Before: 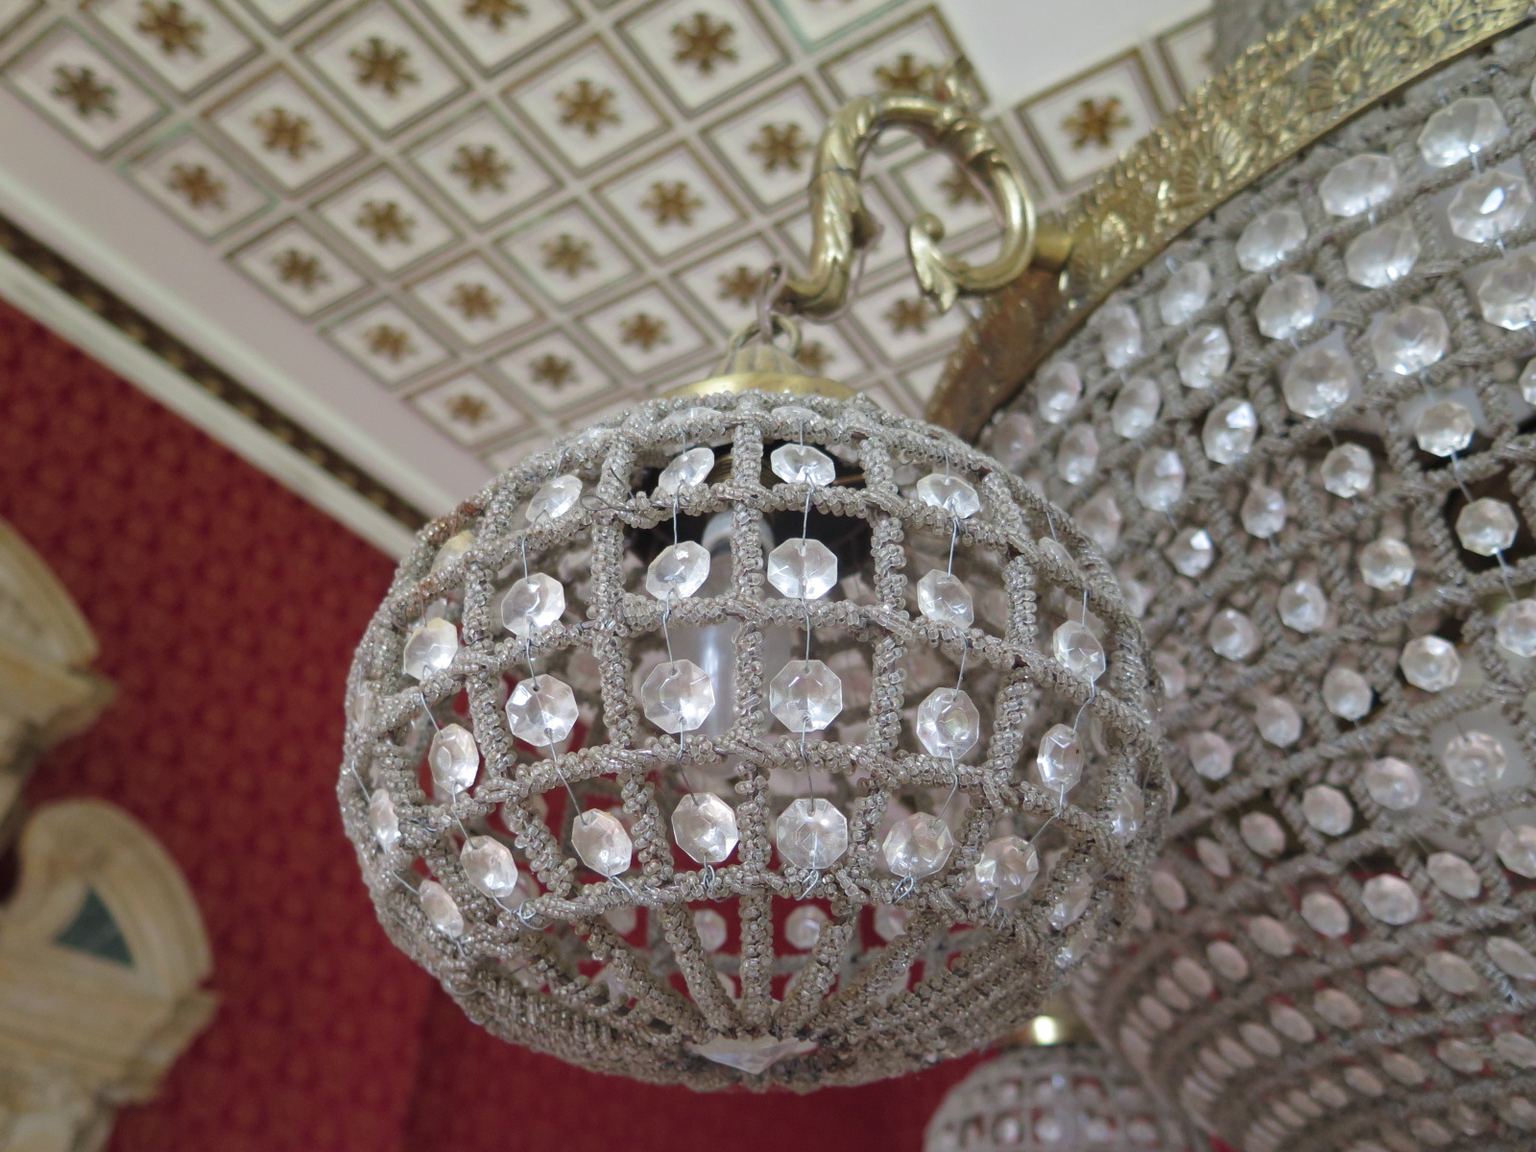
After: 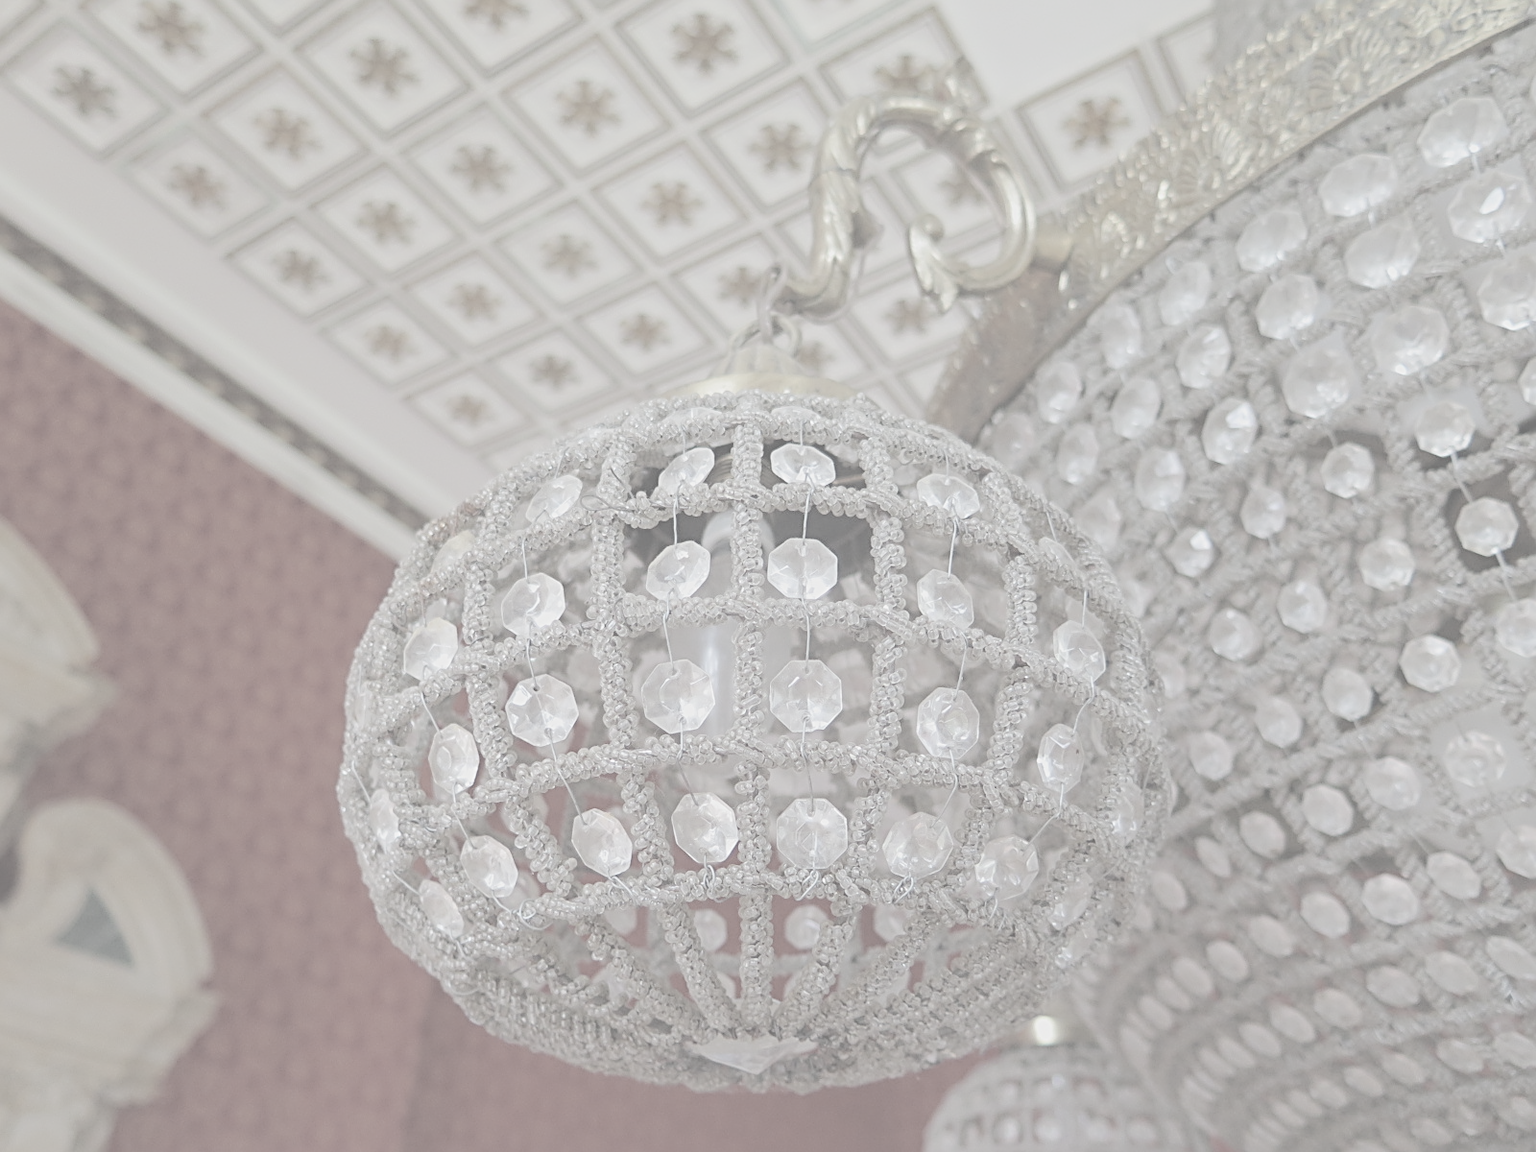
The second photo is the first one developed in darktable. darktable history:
sharpen: radius 2.531, amount 0.628
contrast brightness saturation: contrast -0.32, brightness 0.75, saturation -0.78
